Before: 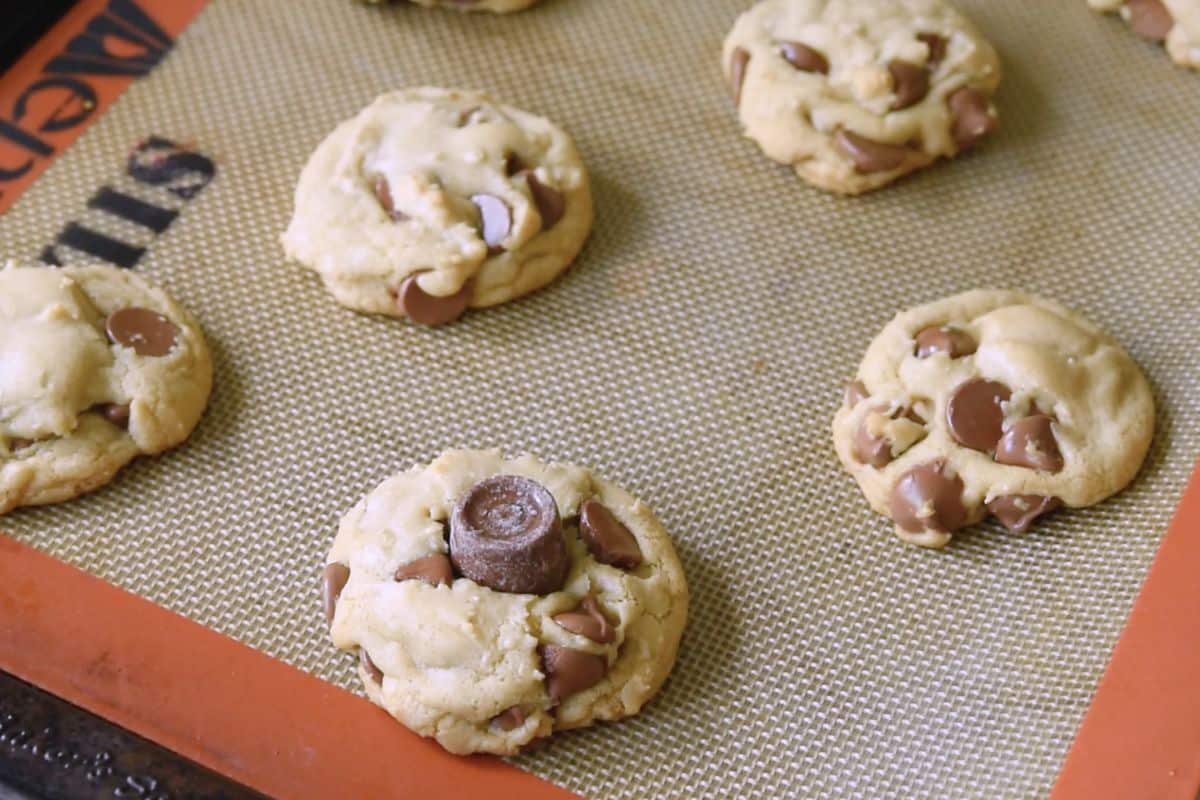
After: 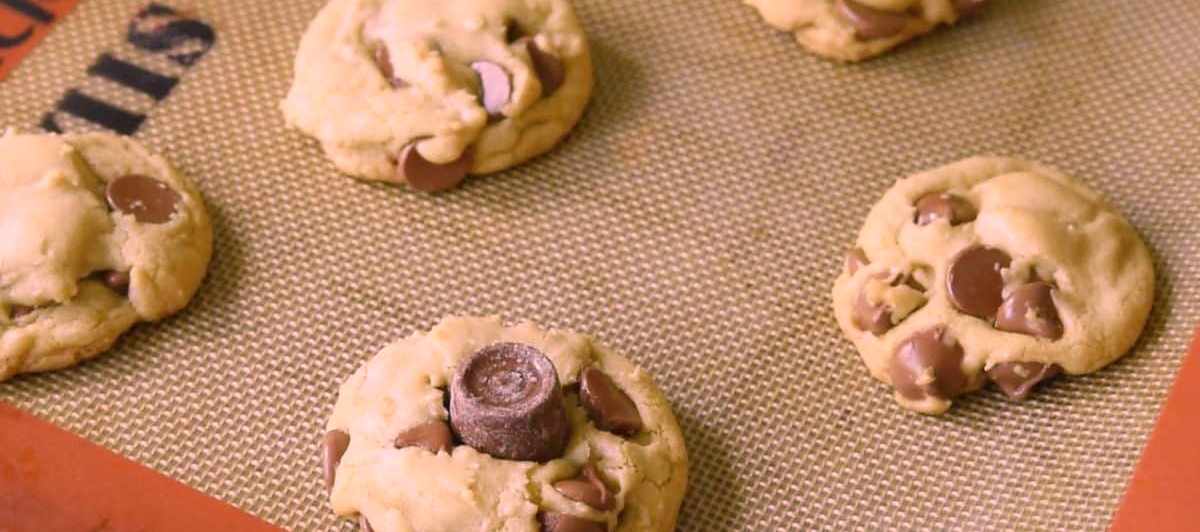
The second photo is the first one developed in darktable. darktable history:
crop: top 16.727%, bottom 16.727%
color correction: highlights a* 17.88, highlights b* 18.79
